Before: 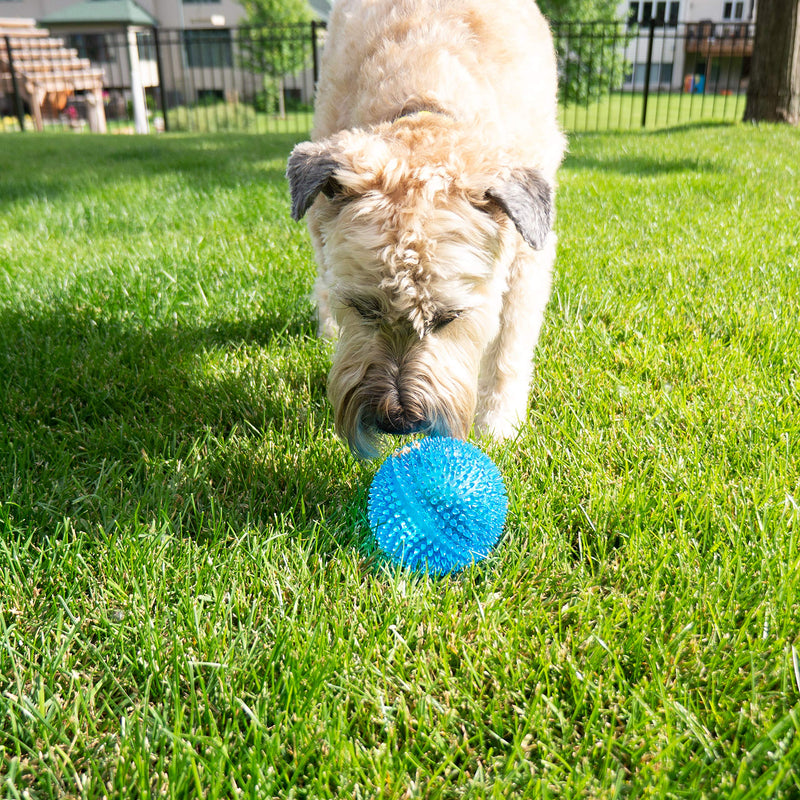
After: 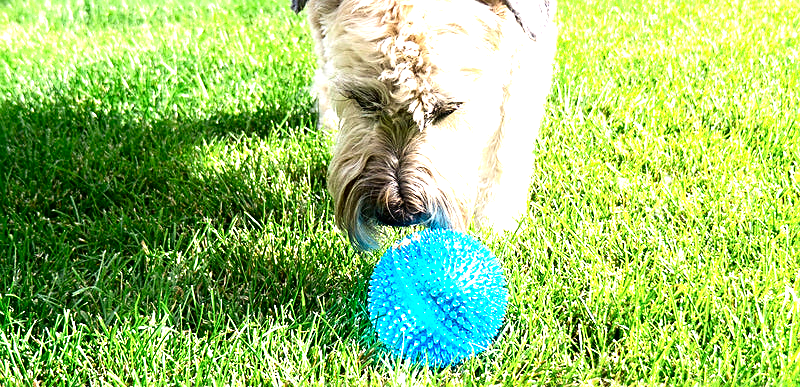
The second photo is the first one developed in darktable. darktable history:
exposure: black level correction 0, exposure 1.1 EV, compensate exposure bias true, compensate highlight preservation false
white balance: red 1.009, blue 1.027
crop and rotate: top 26.056%, bottom 25.543%
shadows and highlights: shadows -30, highlights 30
rgb curve: curves: ch0 [(0, 0) (0.136, 0.078) (0.262, 0.245) (0.414, 0.42) (1, 1)], compensate middle gray true, preserve colors basic power
color zones: curves: ch1 [(0.113, 0.438) (0.75, 0.5)]; ch2 [(0.12, 0.526) (0.75, 0.5)]
sharpen: on, module defaults
contrast brightness saturation: contrast 0.07, brightness -0.14, saturation 0.11
